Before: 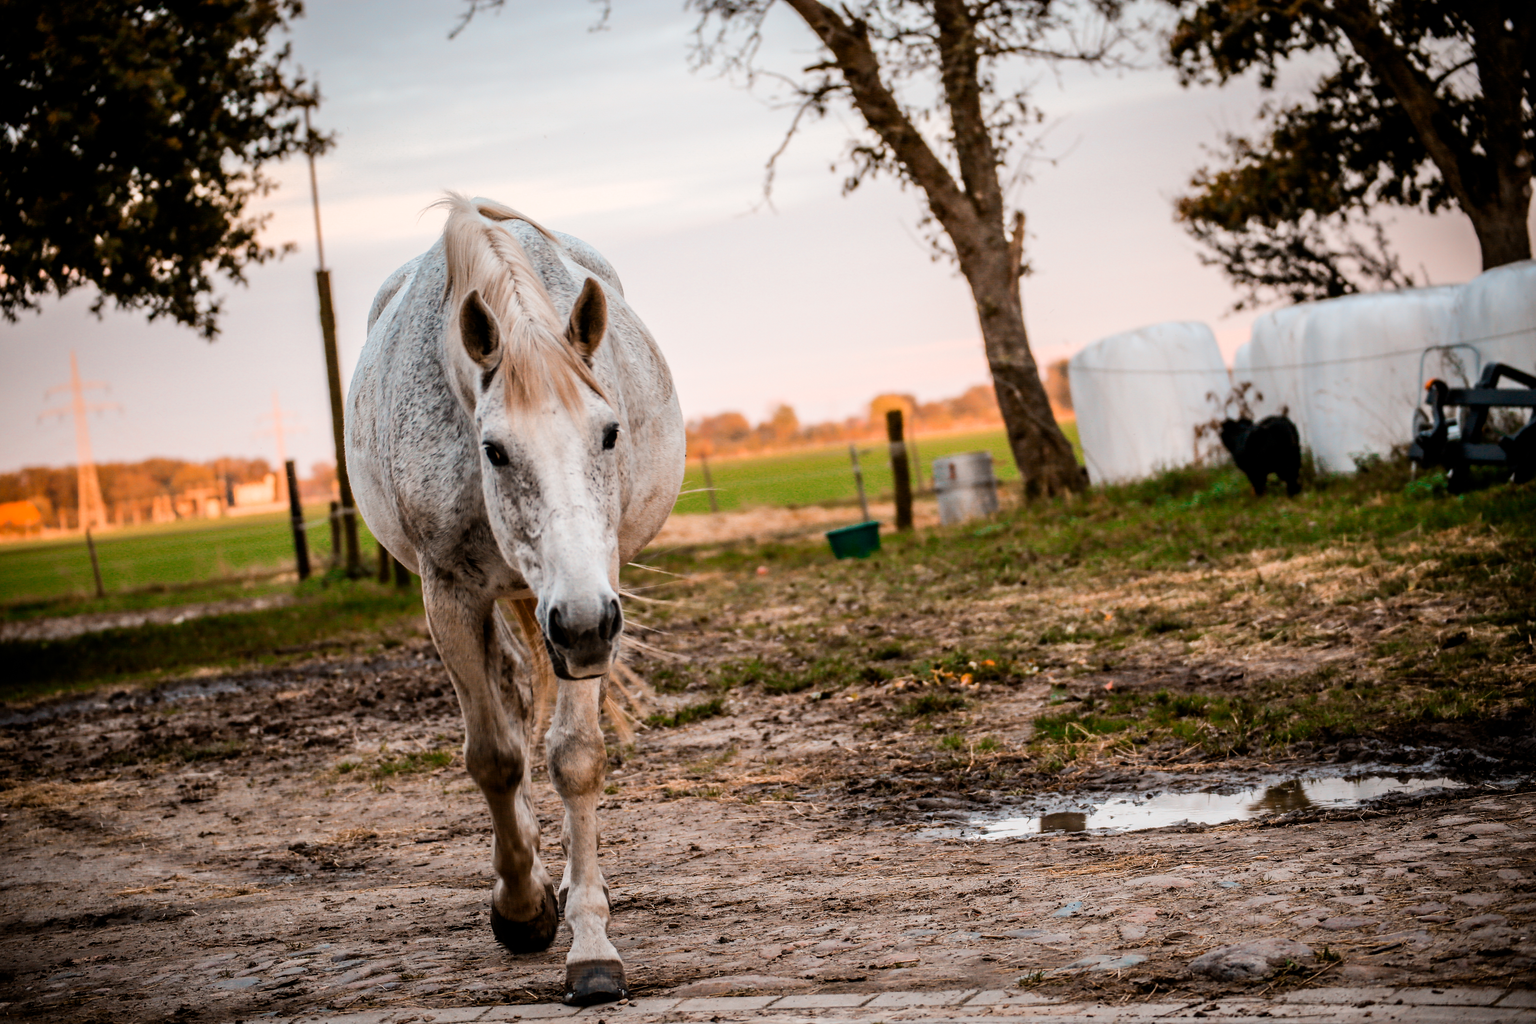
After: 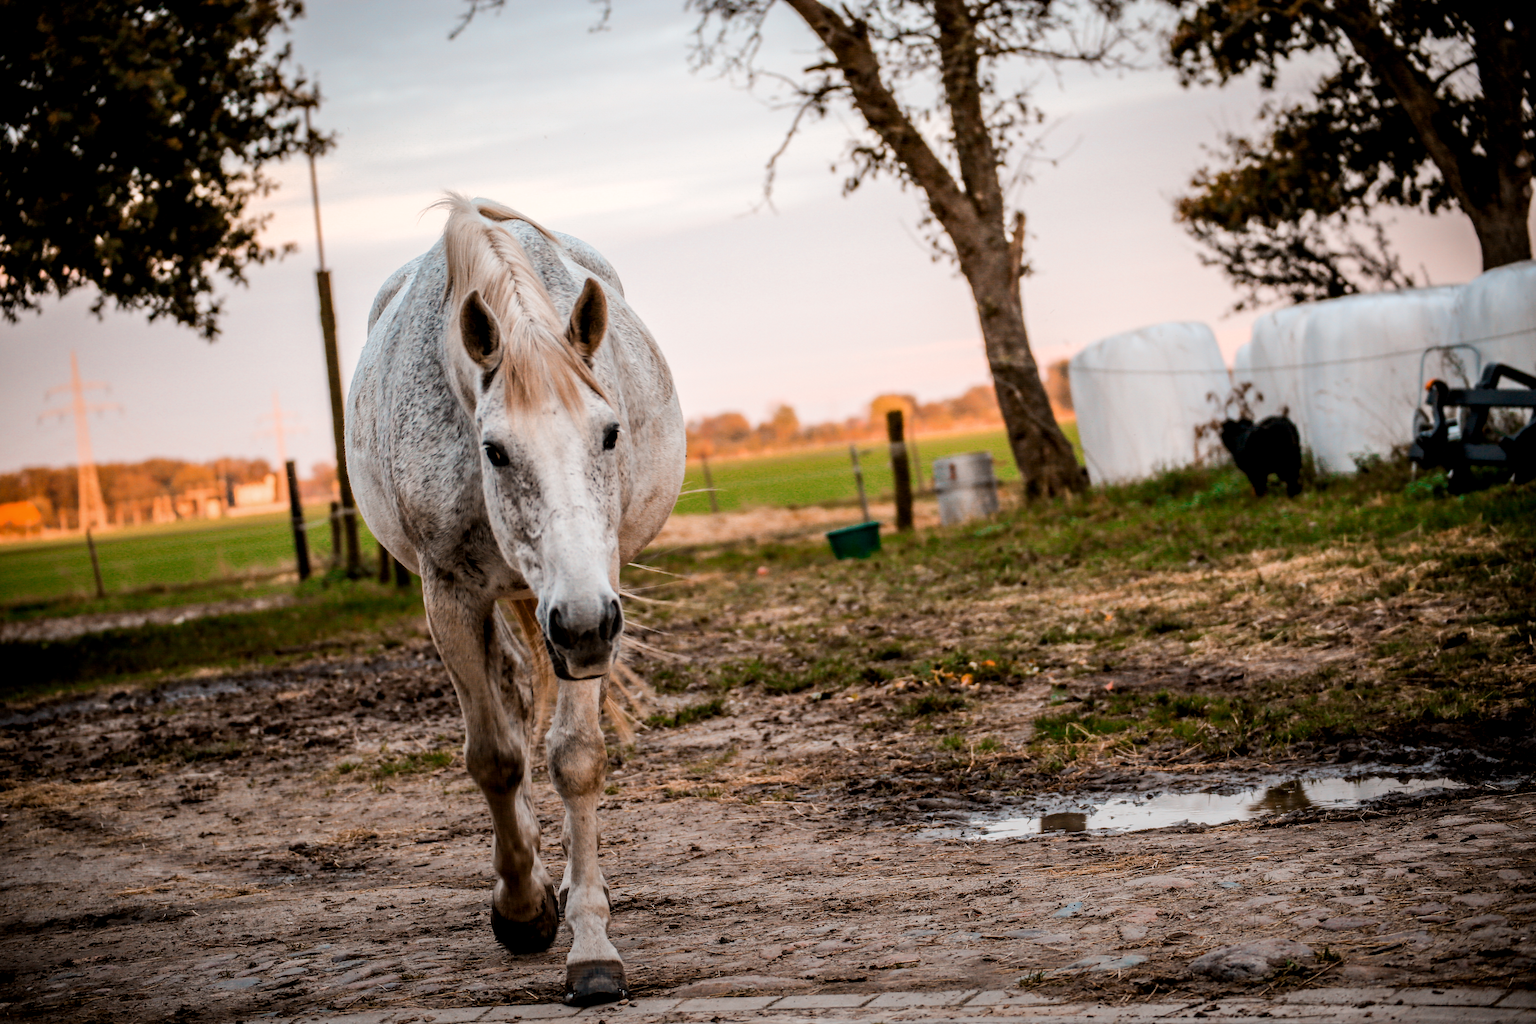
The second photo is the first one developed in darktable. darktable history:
local contrast: highlights 100%, shadows 100%, detail 120%, midtone range 0.2
graduated density: rotation -180°, offset 24.95
